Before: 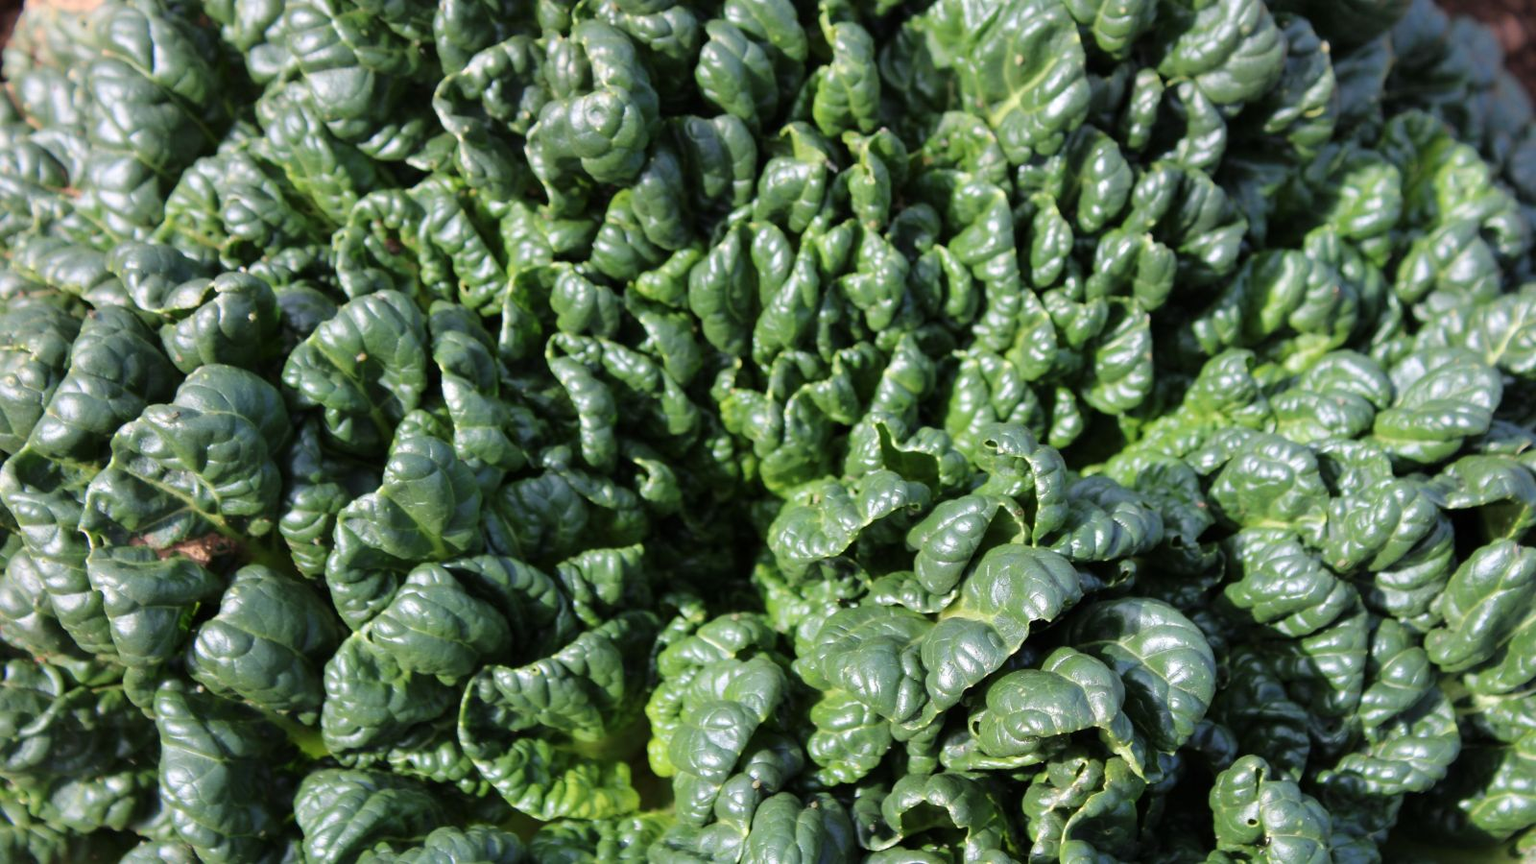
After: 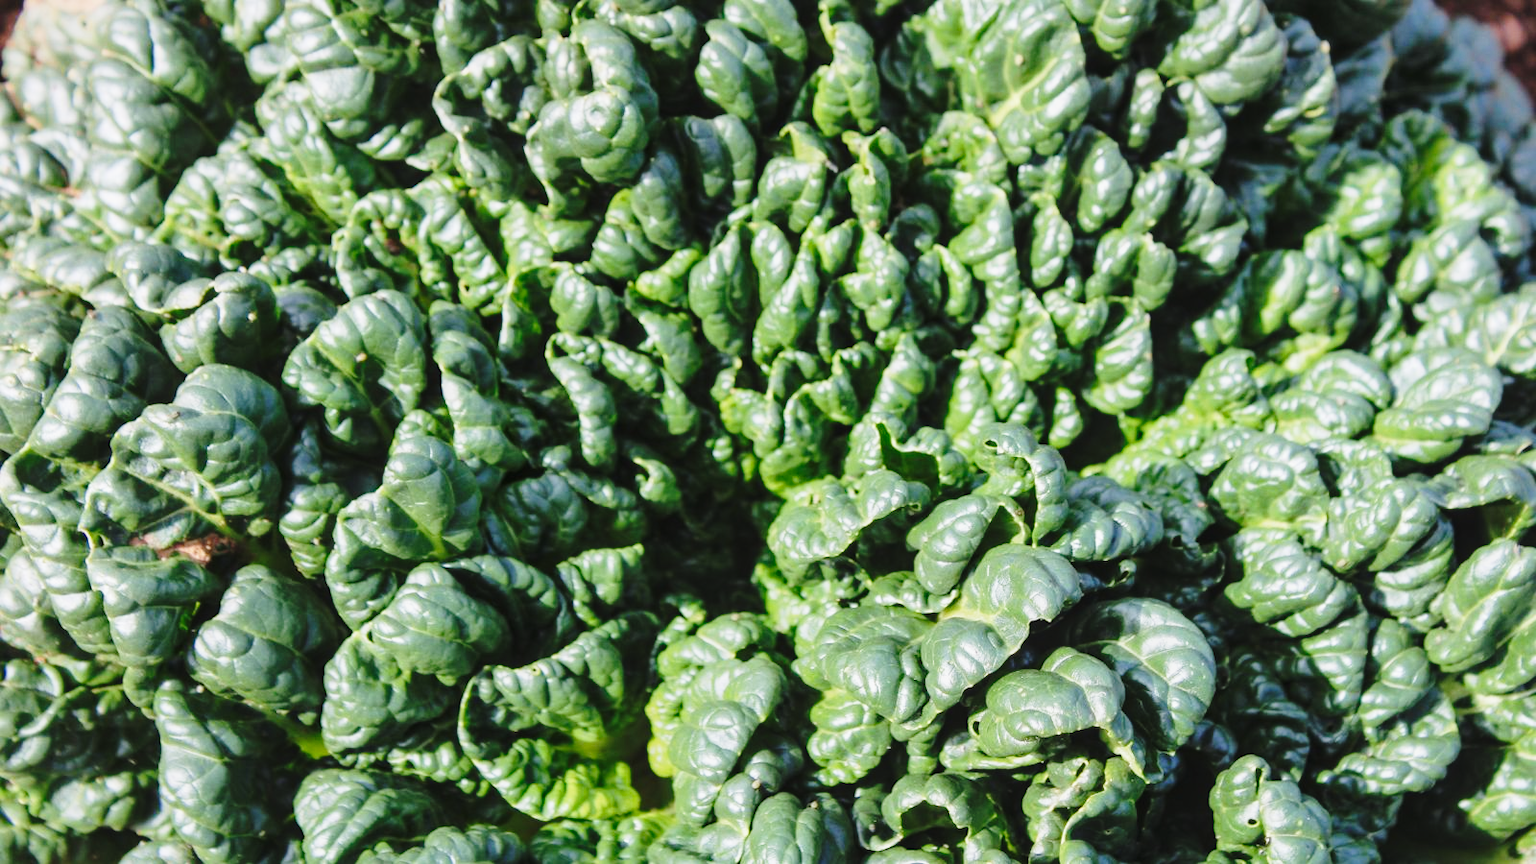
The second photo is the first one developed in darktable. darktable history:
base curve: curves: ch0 [(0, 0) (0.028, 0.03) (0.121, 0.232) (0.46, 0.748) (0.859, 0.968) (1, 1)], preserve colors none
local contrast: detail 110%
exposure: exposure -0.05 EV, compensate highlight preservation false
shadows and highlights: shadows 35.46, highlights -34.98, soften with gaussian
